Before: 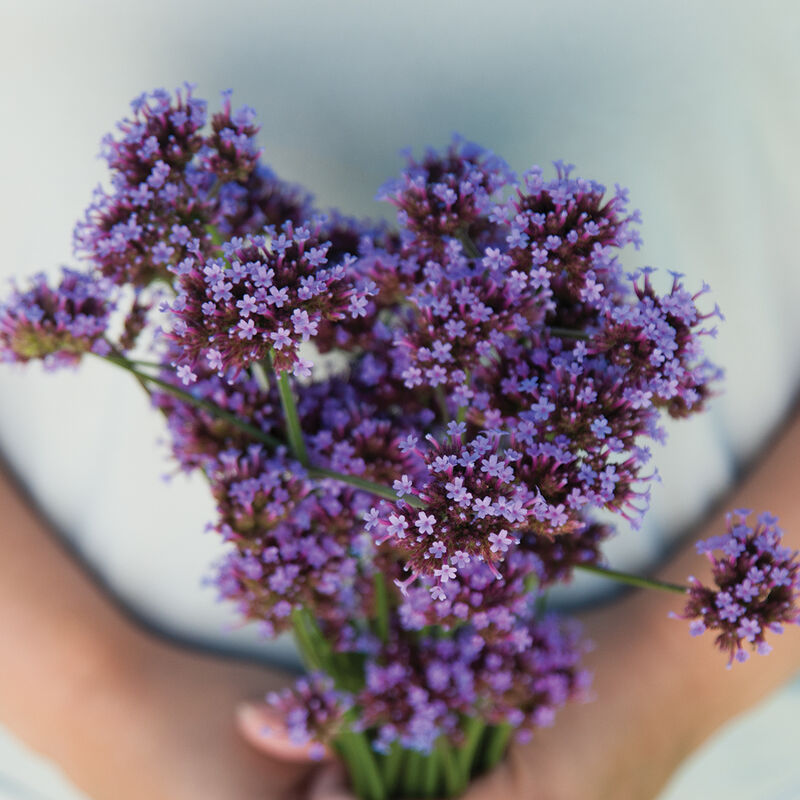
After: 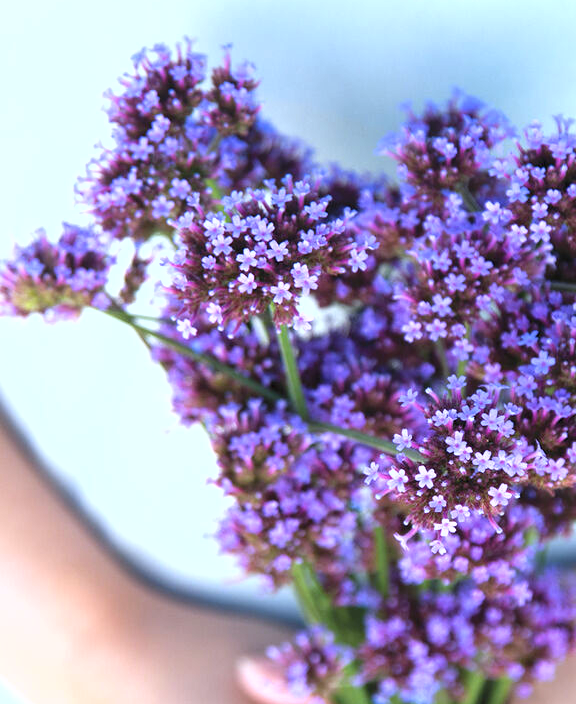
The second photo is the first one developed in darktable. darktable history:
crop: top 5.803%, right 27.864%, bottom 5.804%
white balance: red 0.926, green 1.003, blue 1.133
exposure: exposure 1.061 EV, compensate highlight preservation false
fill light: on, module defaults
